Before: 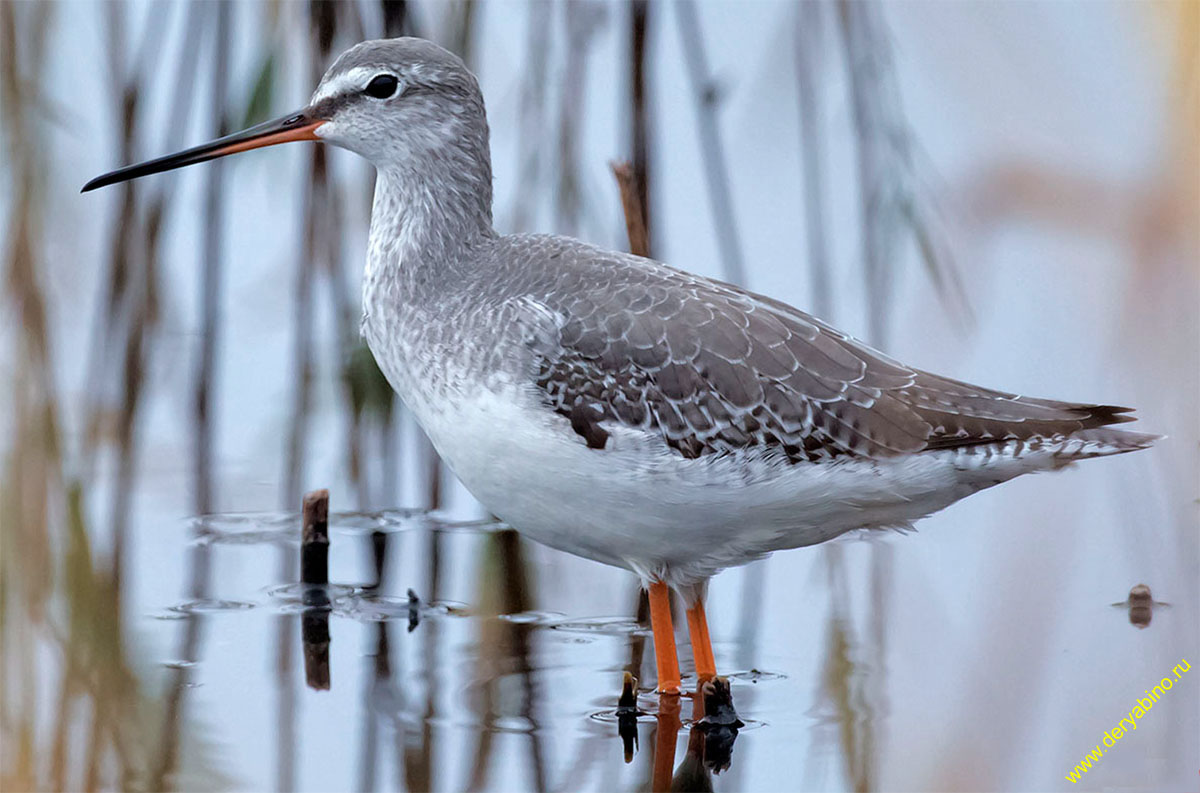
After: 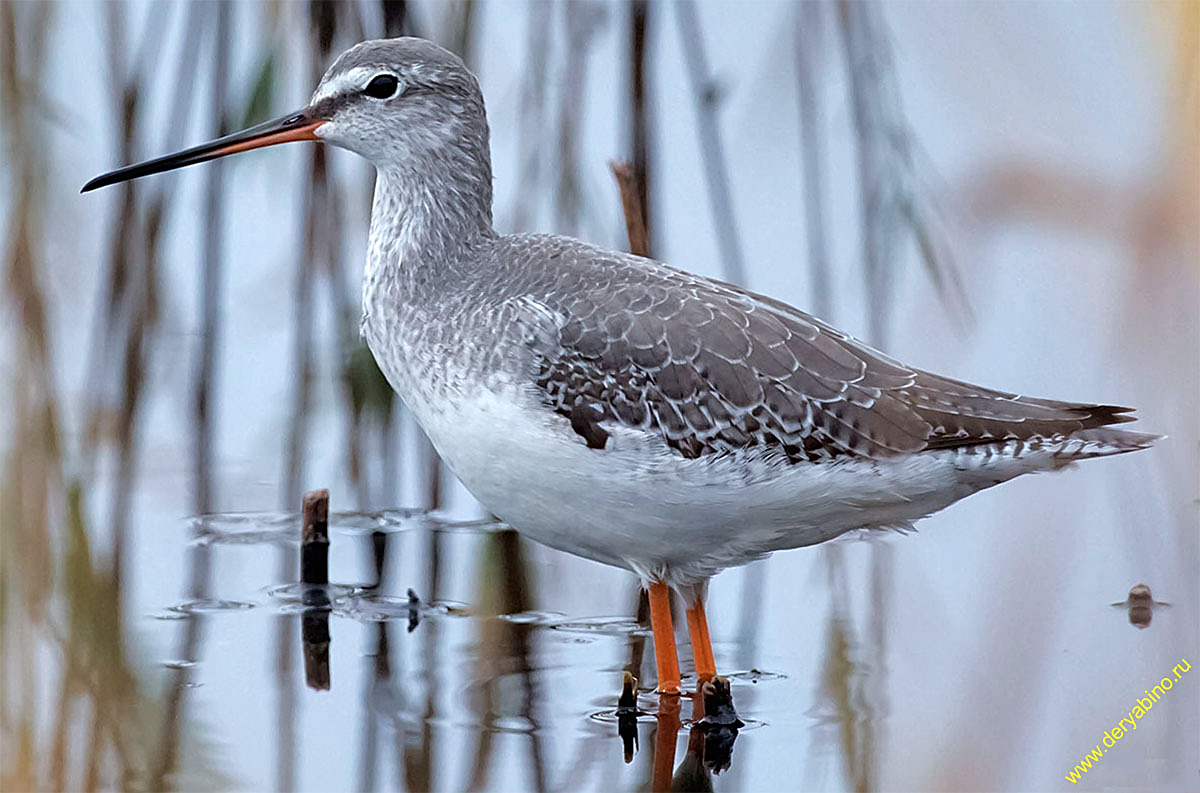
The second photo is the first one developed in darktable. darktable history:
sharpen: on, module defaults
contrast equalizer: octaves 7, y [[0.5, 0.5, 0.468, 0.5, 0.5, 0.5], [0.5 ×6], [0.5 ×6], [0 ×6], [0 ×6]]
local contrast: mode bilateral grid, contrast 20, coarseness 51, detail 120%, midtone range 0.2
